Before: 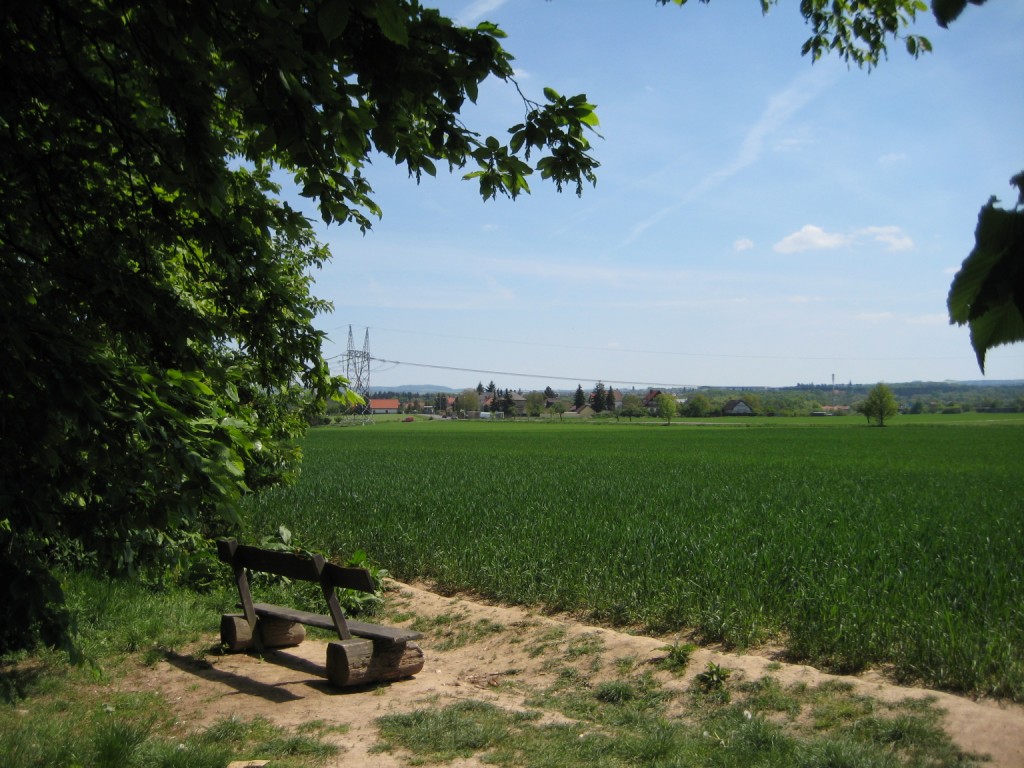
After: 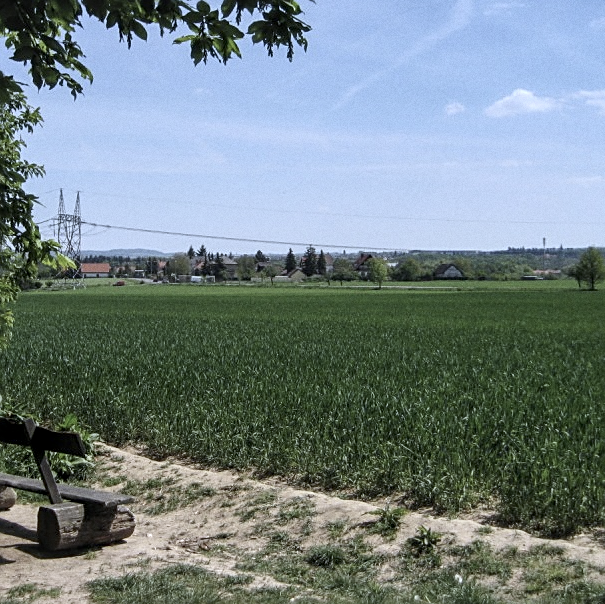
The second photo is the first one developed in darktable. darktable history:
contrast brightness saturation: contrast 0.1, saturation -0.36
local contrast: detail 130%
white balance: red 0.948, green 1.02, blue 1.176
exposure: compensate highlight preservation false
sharpen: on, module defaults
crop and rotate: left 28.256%, top 17.734%, right 12.656%, bottom 3.573%
shadows and highlights: soften with gaussian
grain: coarseness 7.08 ISO, strength 21.67%, mid-tones bias 59.58%
